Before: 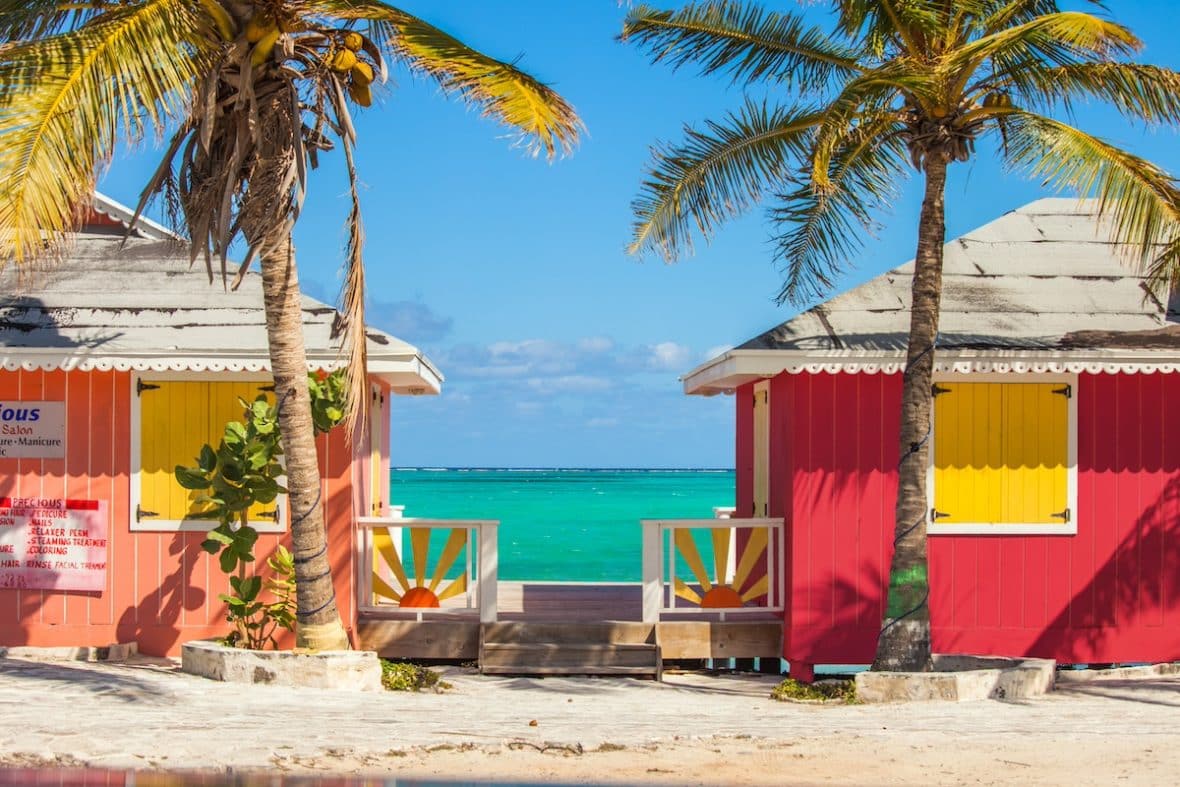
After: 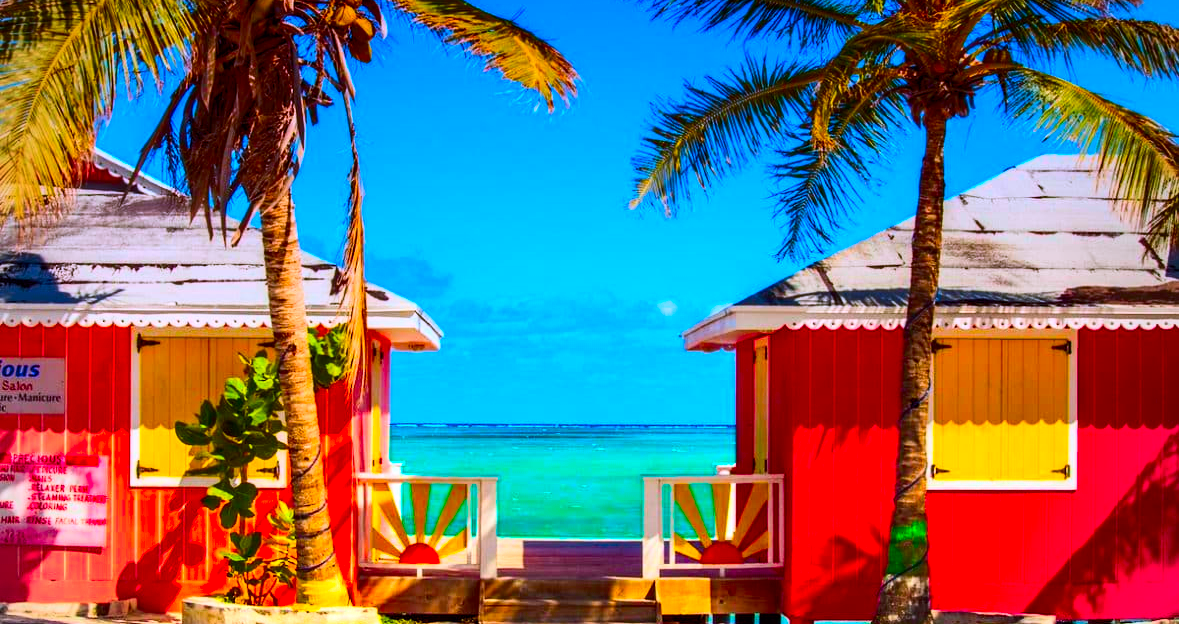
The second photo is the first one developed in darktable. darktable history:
color balance rgb: perceptual saturation grading › global saturation 20%, global vibrance 20%
contrast brightness saturation: contrast 0.26, brightness 0.02, saturation 0.87
crop and rotate: top 5.667%, bottom 14.937%
vignetting: fall-off radius 45%, brightness -0.33
color balance: lift [1, 1.001, 0.999, 1.001], gamma [1, 1.004, 1.007, 0.993], gain [1, 0.991, 0.987, 1.013], contrast 10%, output saturation 120%
exposure: black level correction 0.005, exposure 0.001 EV, compensate highlight preservation false
graduated density: hue 238.83°, saturation 50%
